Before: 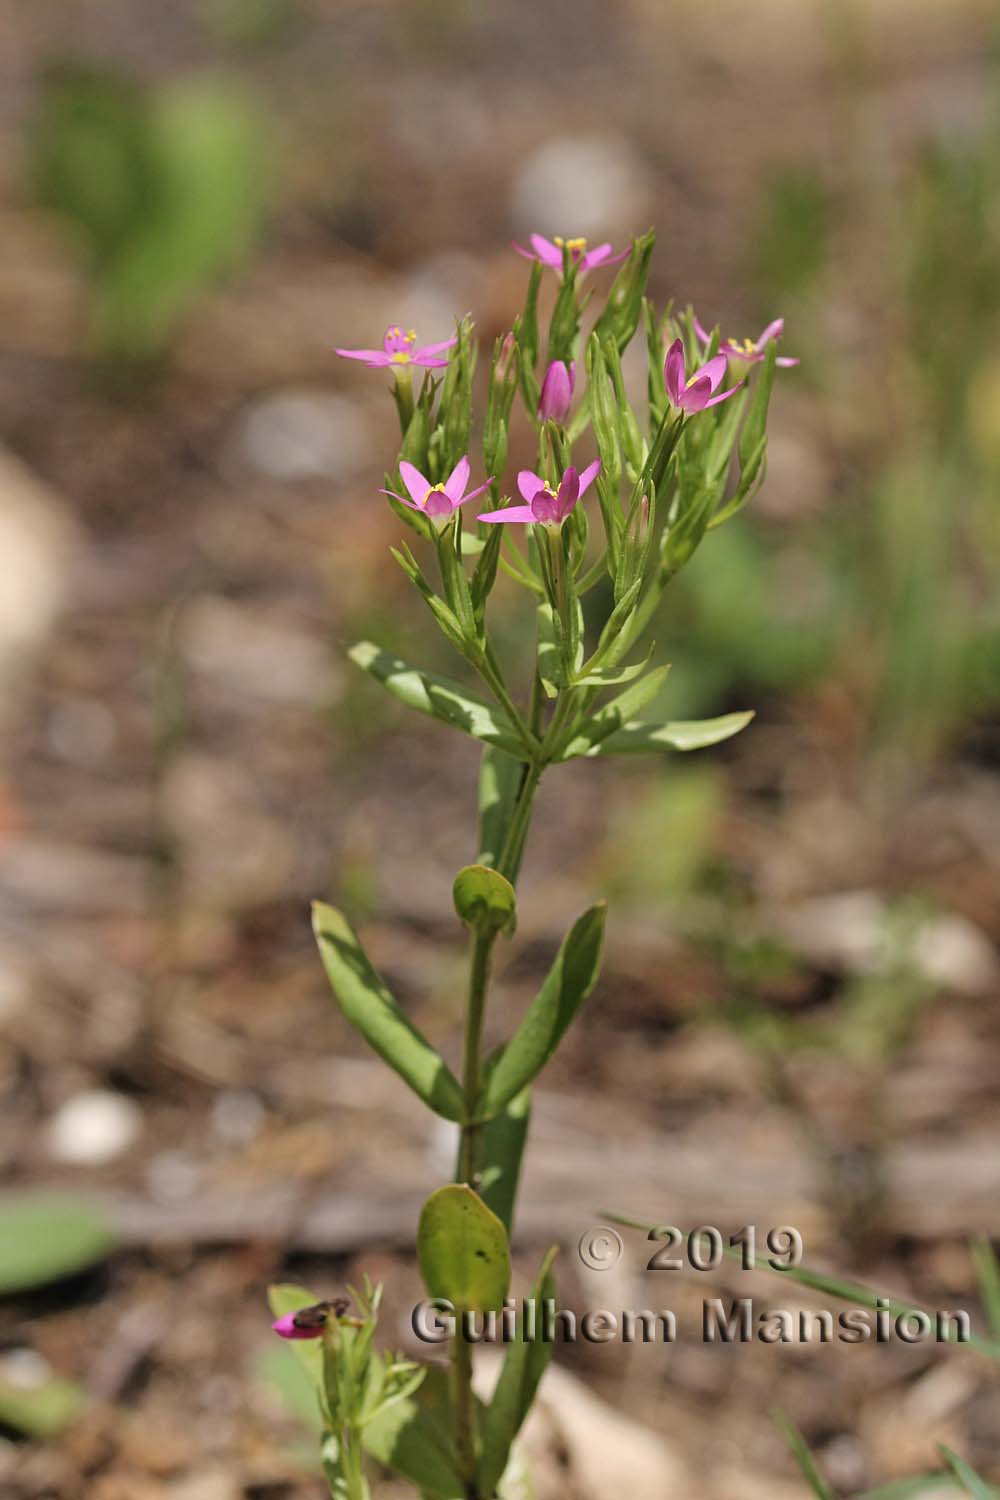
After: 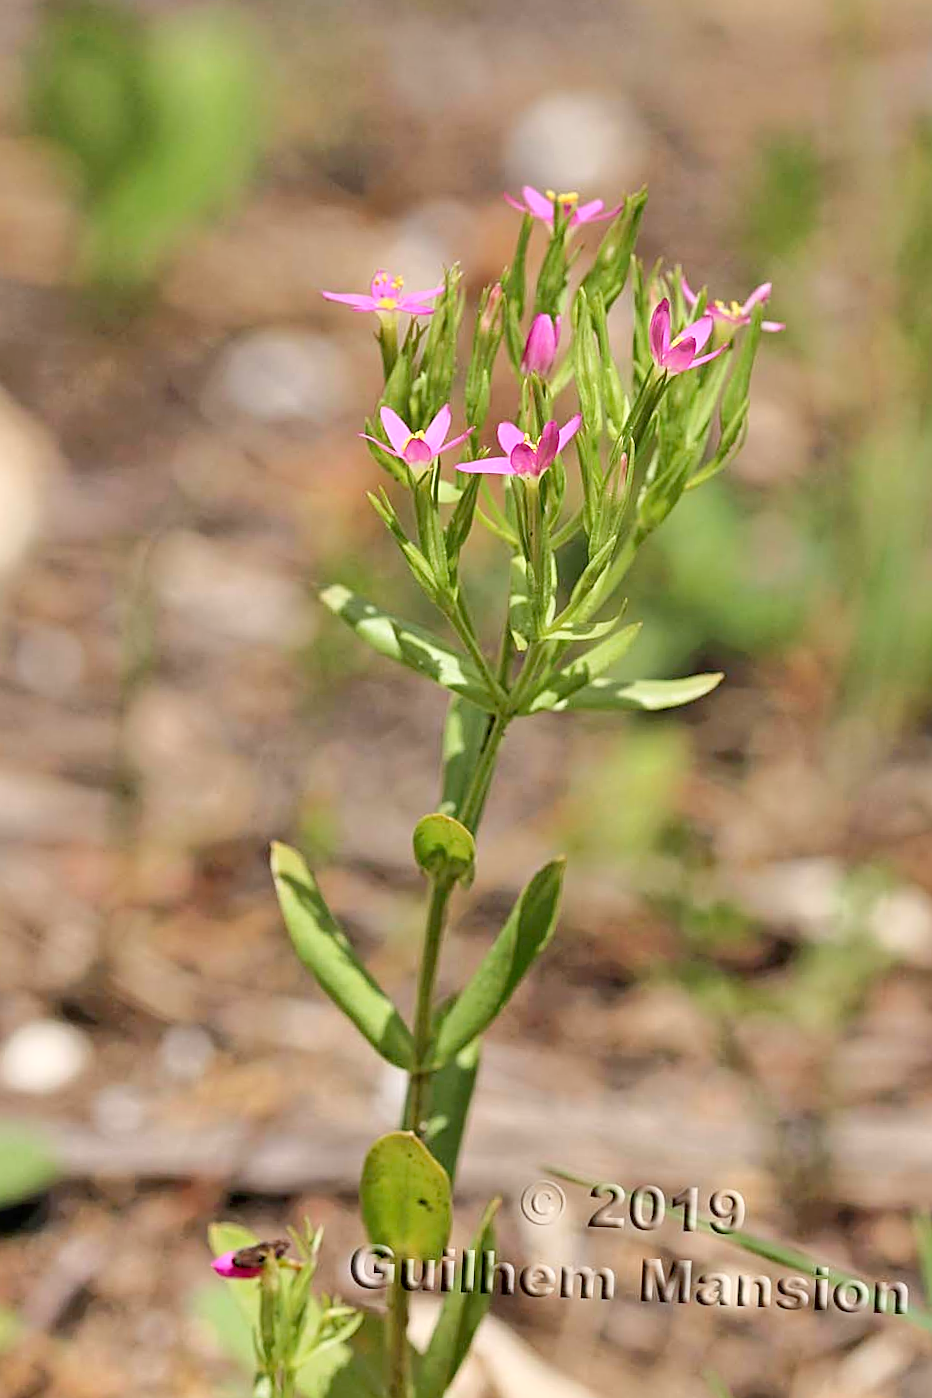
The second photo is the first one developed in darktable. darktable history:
crop and rotate: angle -2.82°
sharpen: on, module defaults
contrast equalizer: octaves 7, y [[0.509, 0.517, 0.523, 0.523, 0.517, 0.509], [0.5 ×6], [0.5 ×6], [0 ×6], [0 ×6]]
tone curve: curves: ch0 [(0, 0) (0.003, 0.013) (0.011, 0.017) (0.025, 0.035) (0.044, 0.093) (0.069, 0.146) (0.1, 0.179) (0.136, 0.243) (0.177, 0.294) (0.224, 0.332) (0.277, 0.412) (0.335, 0.454) (0.399, 0.531) (0.468, 0.611) (0.543, 0.669) (0.623, 0.738) (0.709, 0.823) (0.801, 0.881) (0.898, 0.951) (1, 1)], color space Lab, linked channels, preserve colors none
